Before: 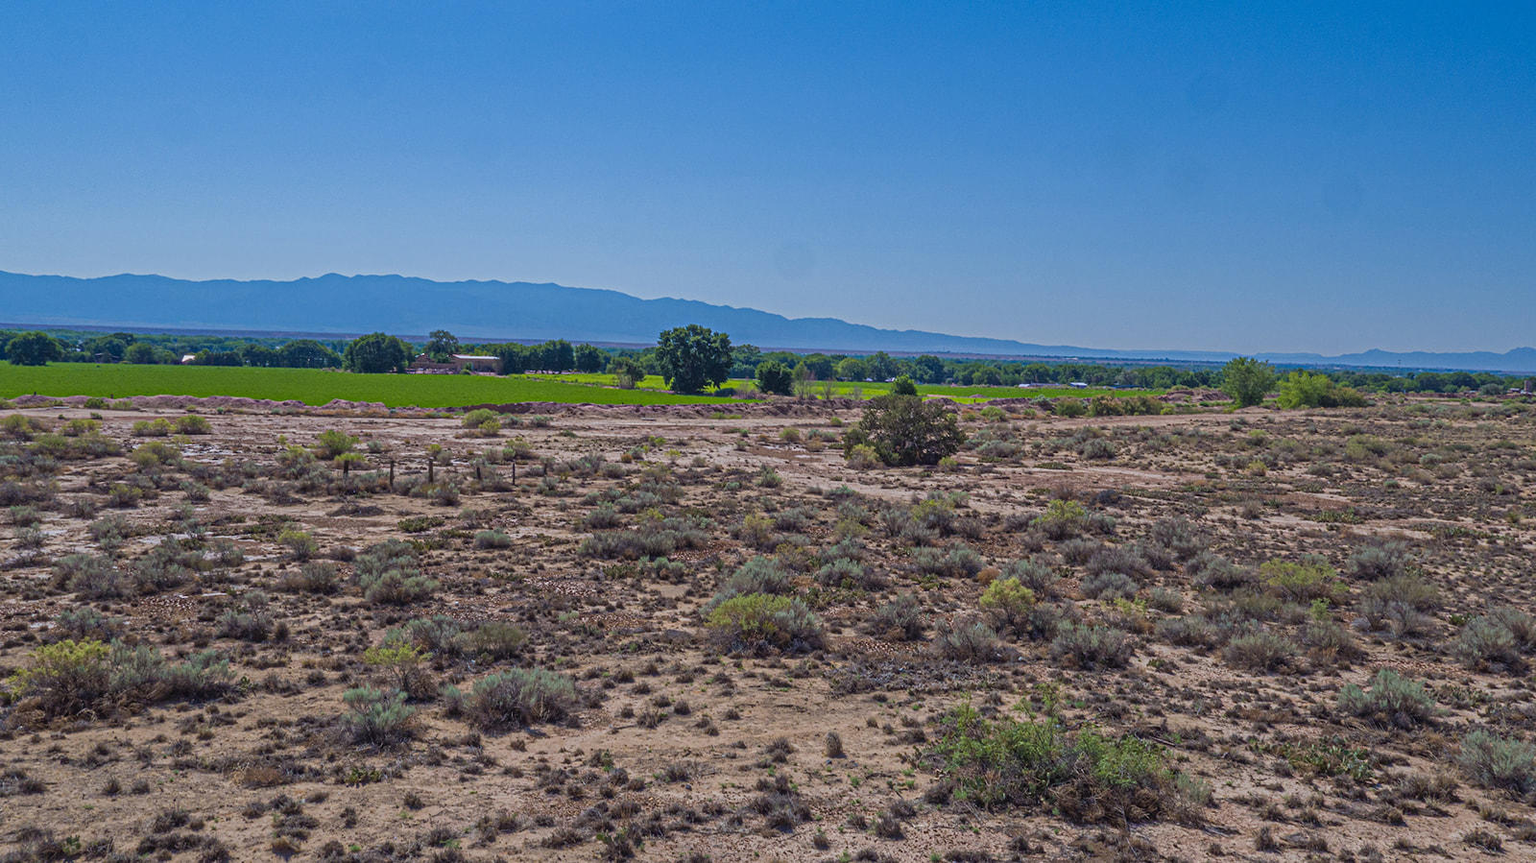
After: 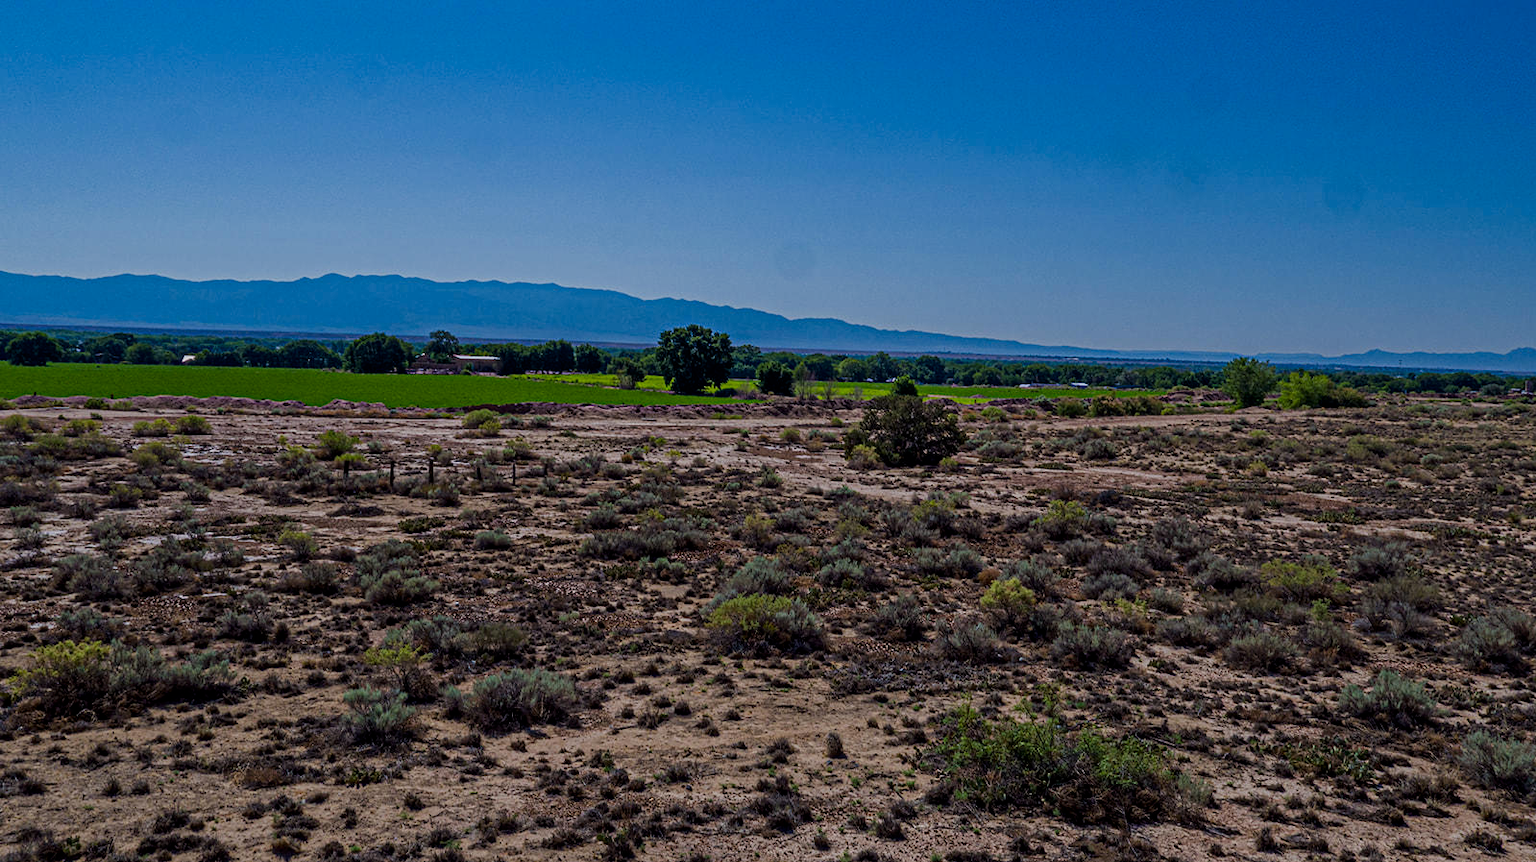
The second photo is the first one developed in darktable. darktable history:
filmic rgb: black relative exposure -5 EV, white relative exposure 3.2 EV, hardness 3.42, contrast 1.2, highlights saturation mix -50%
contrast brightness saturation: brightness -0.2, saturation 0.08
